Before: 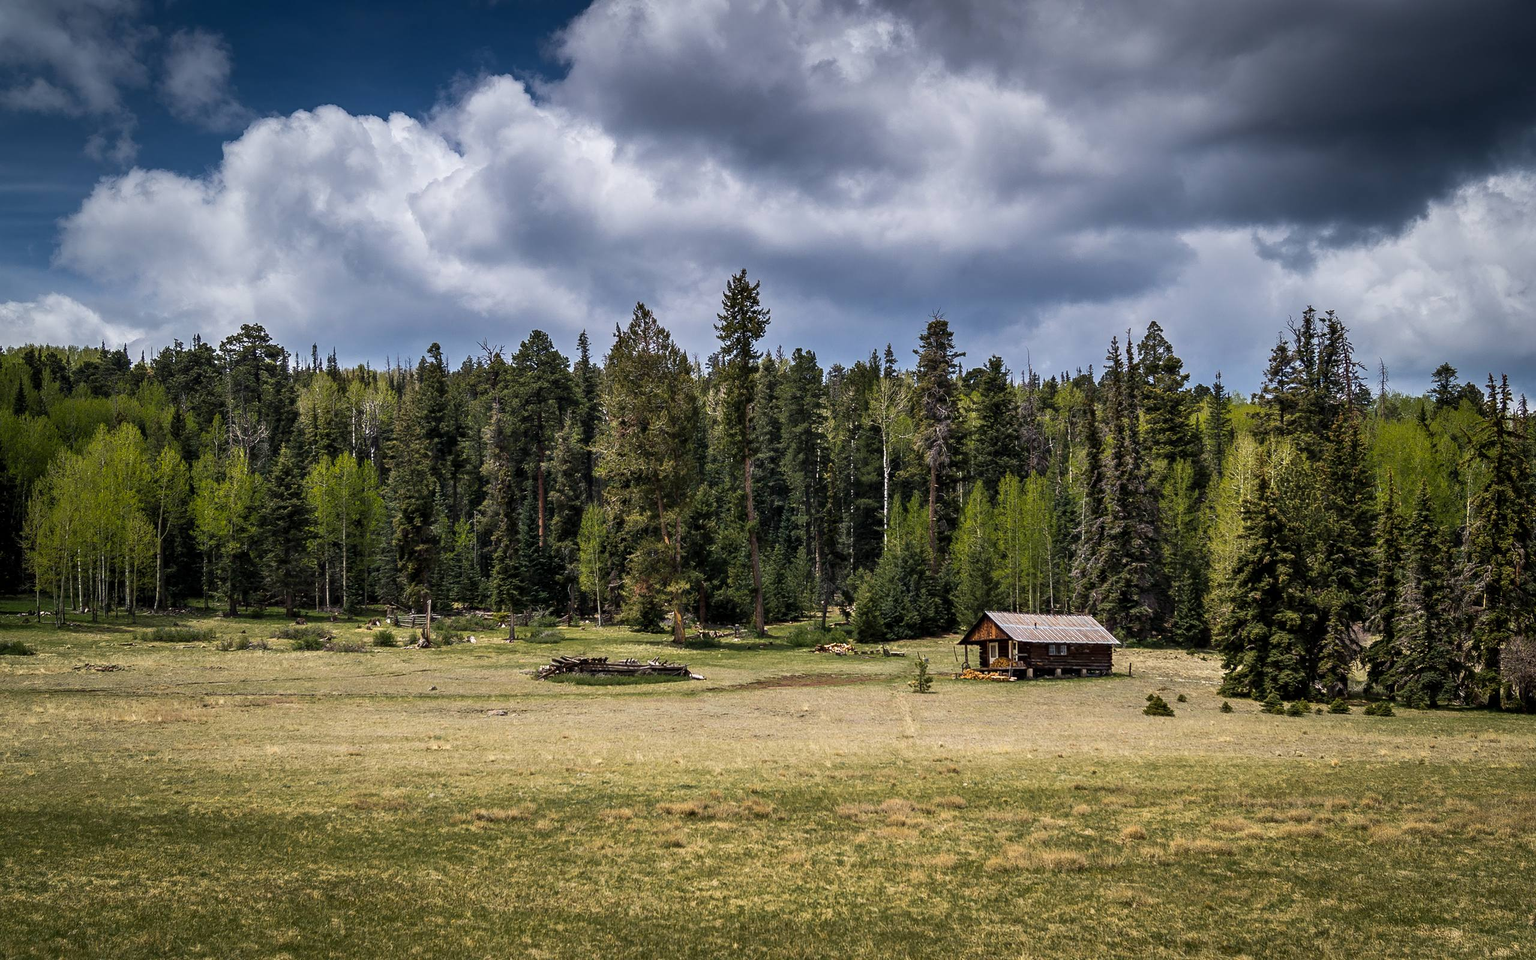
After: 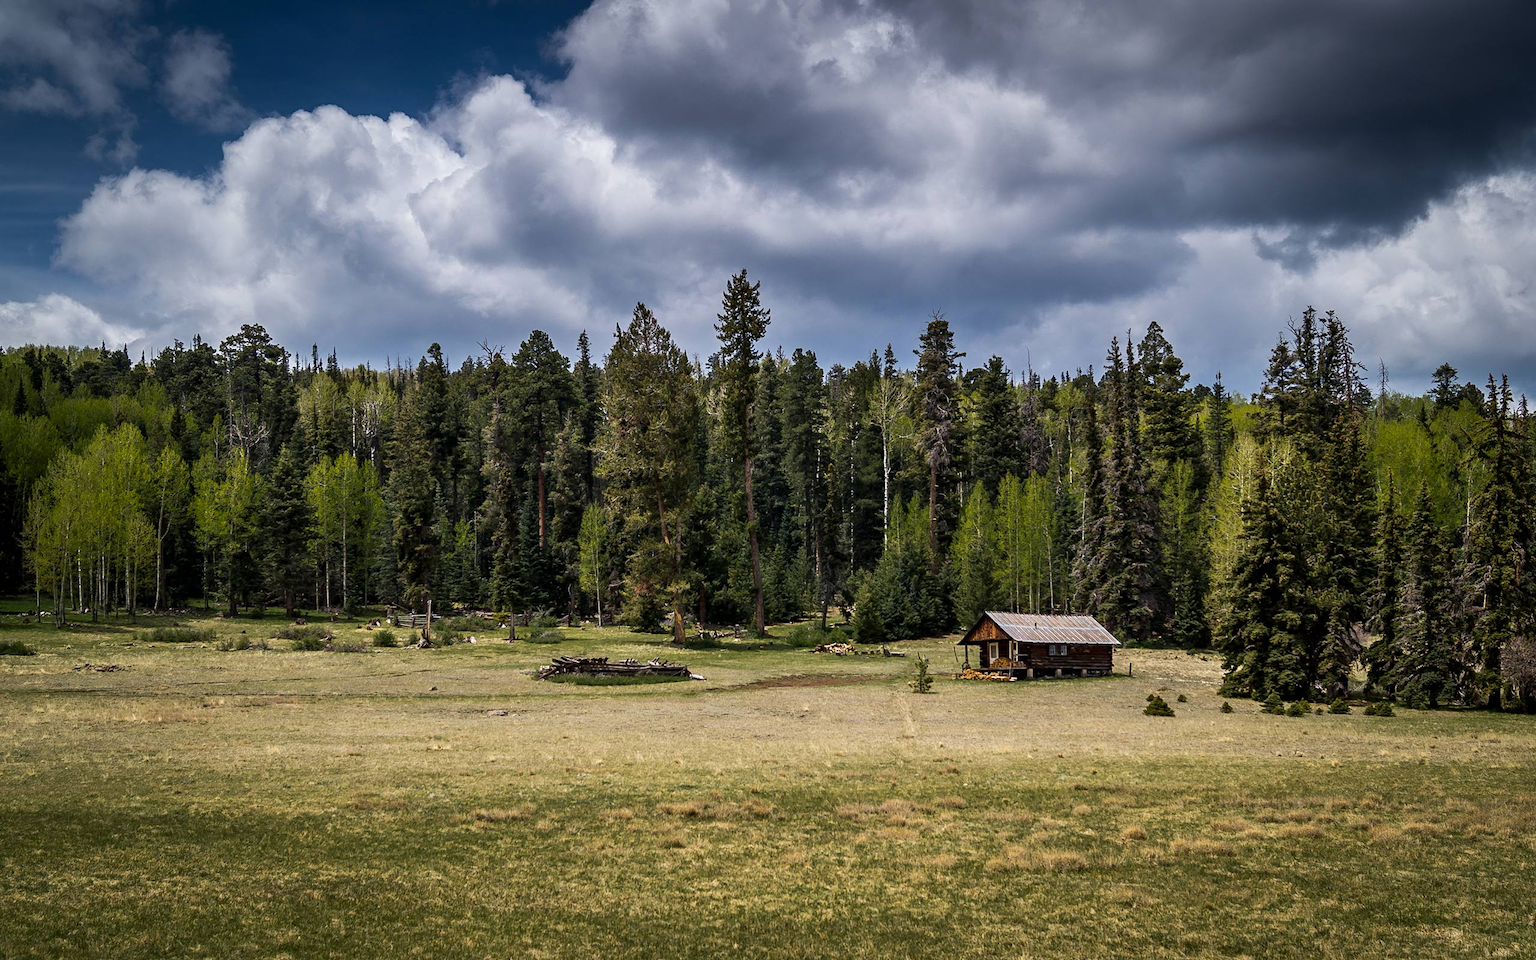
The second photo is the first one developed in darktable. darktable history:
contrast brightness saturation: contrast 0.028, brightness -0.041
